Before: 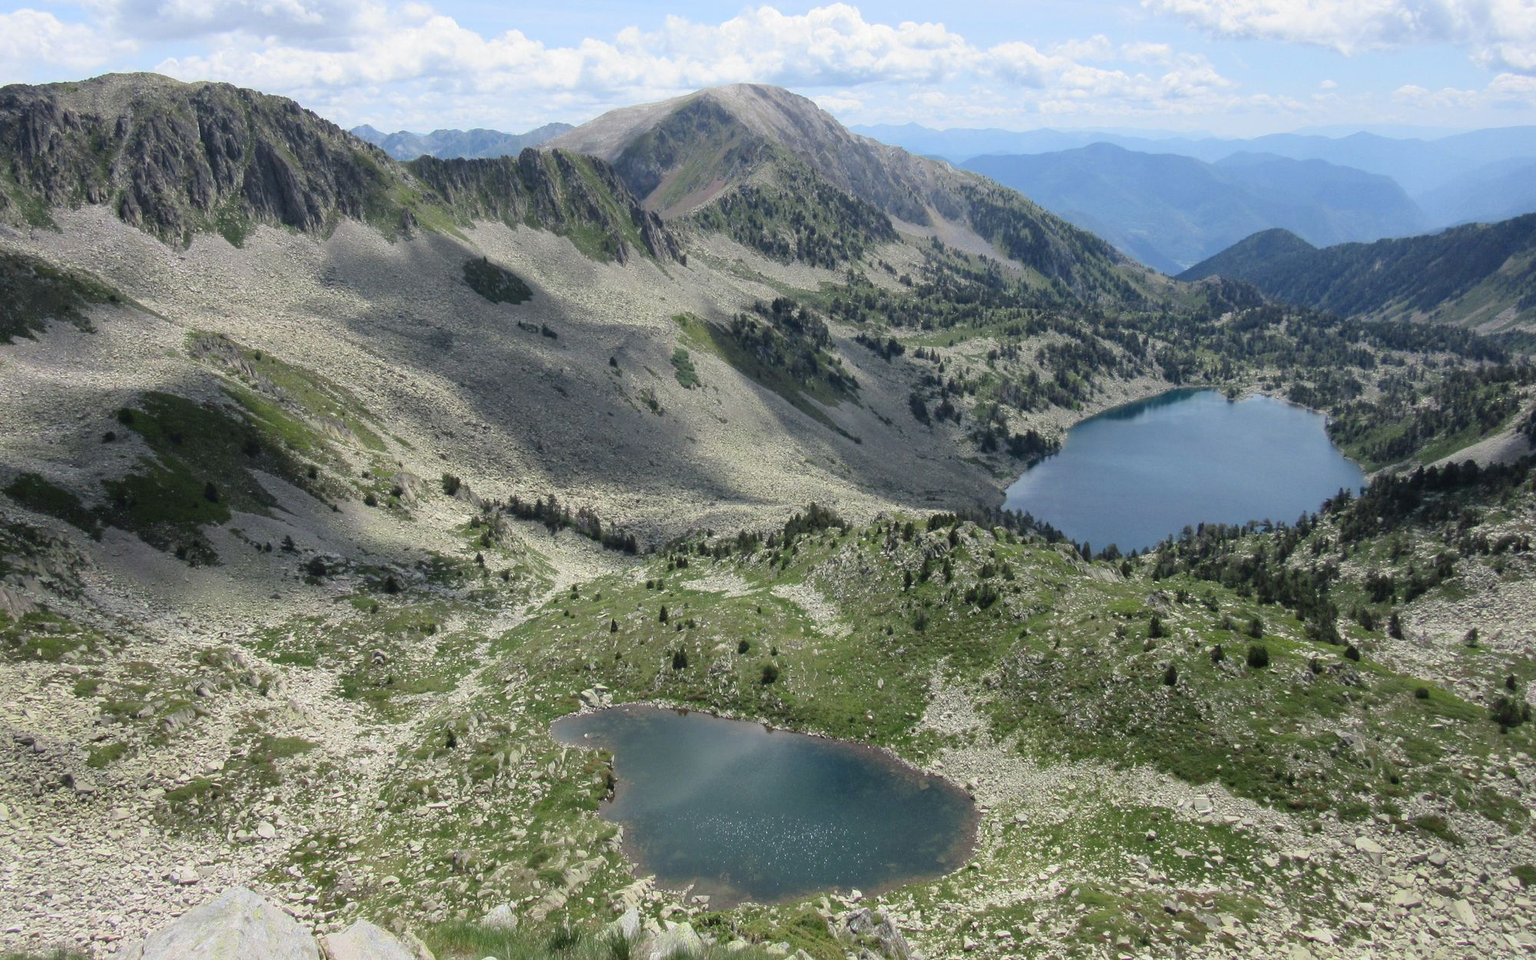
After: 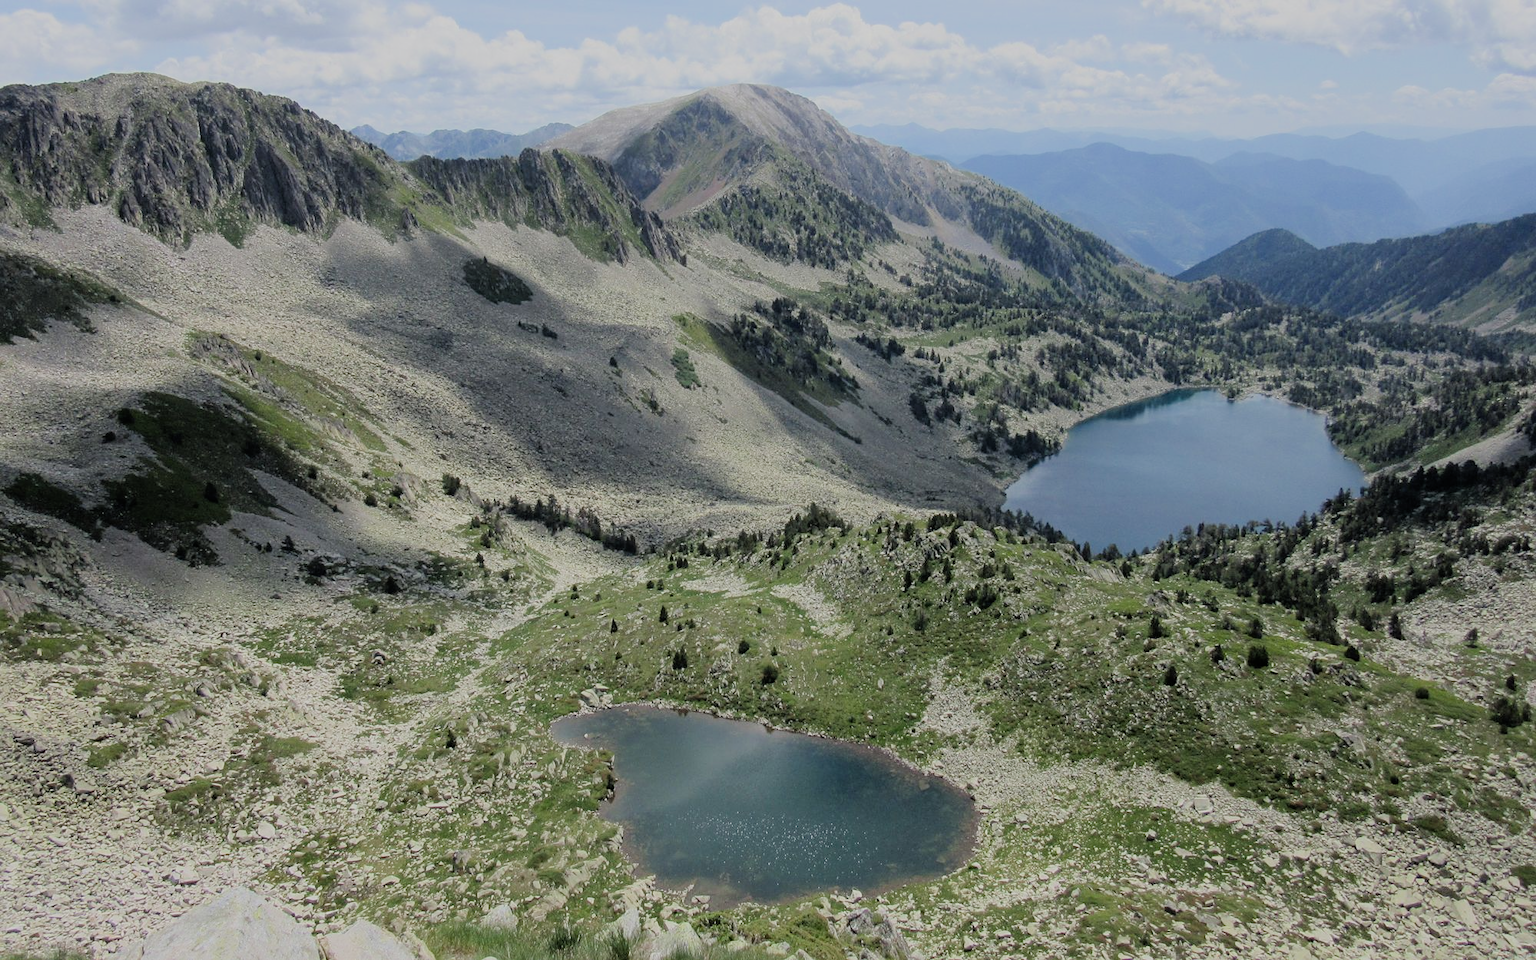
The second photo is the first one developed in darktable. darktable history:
tone equalizer: on, module defaults
filmic rgb: black relative exposure -7.15 EV, white relative exposure 5.36 EV, hardness 3.02
sharpen: amount 0.2
